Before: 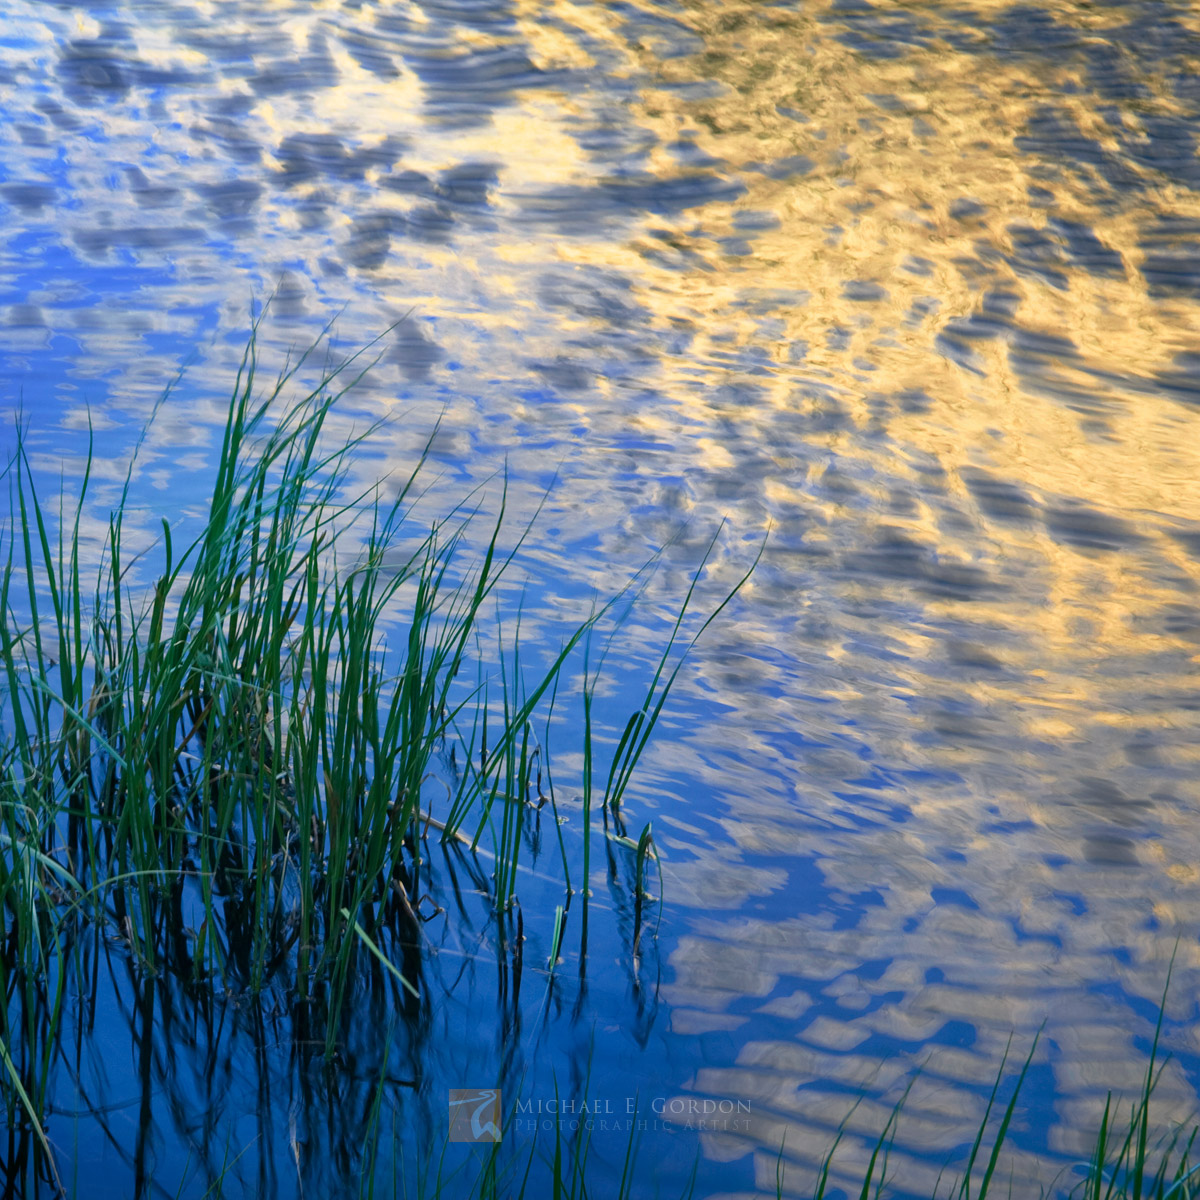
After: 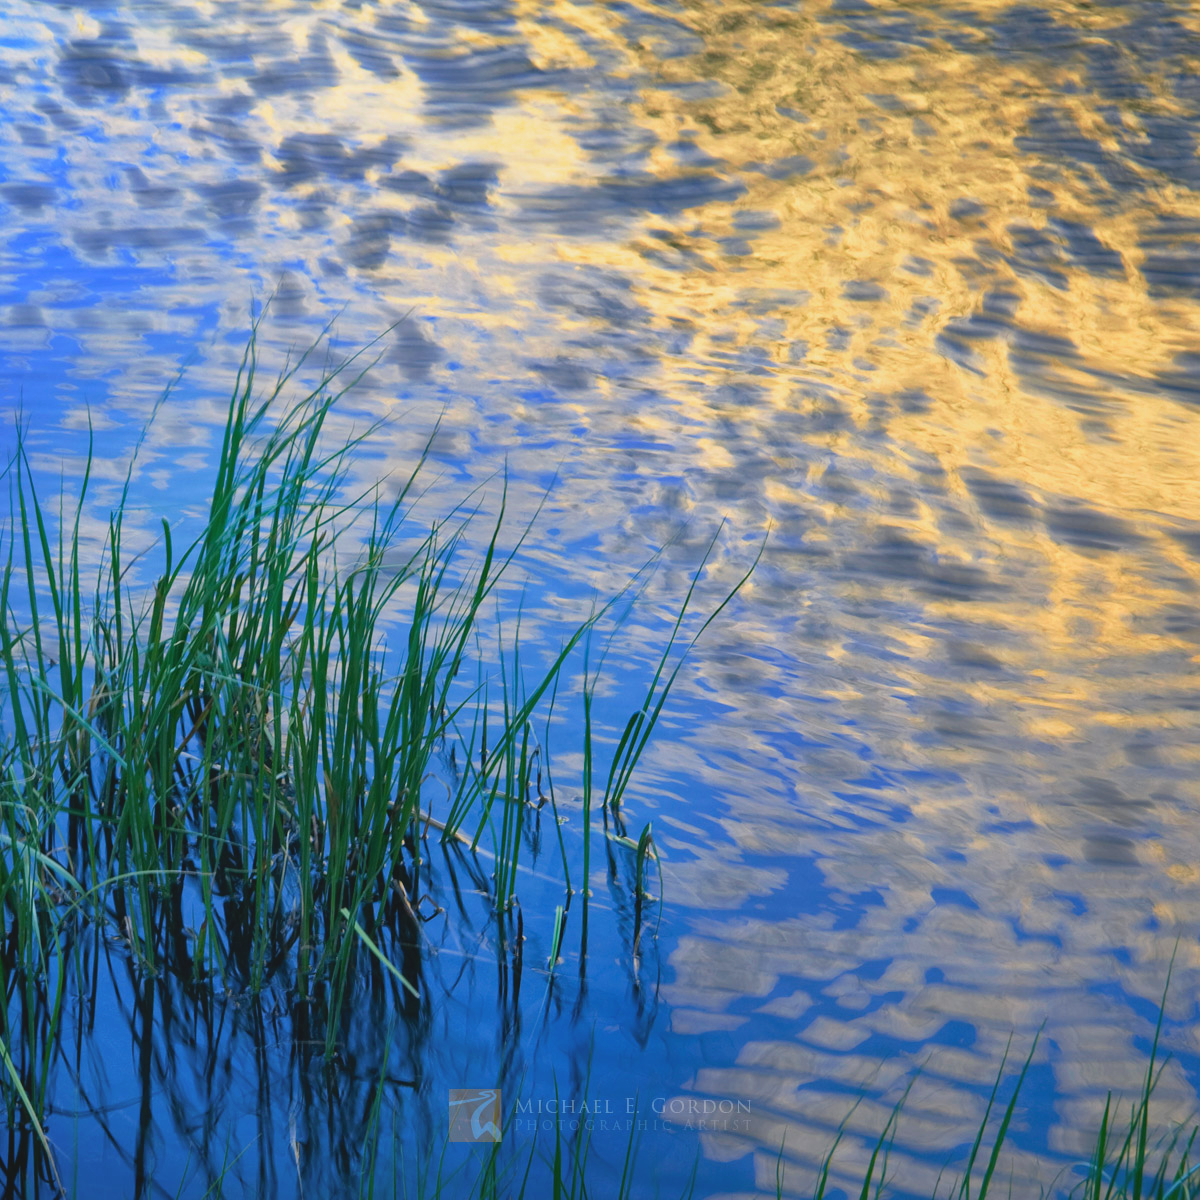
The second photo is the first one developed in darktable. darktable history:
shadows and highlights: shadows 36.22, highlights -27.62, soften with gaussian
contrast brightness saturation: contrast -0.092, brightness 0.044, saturation 0.076
